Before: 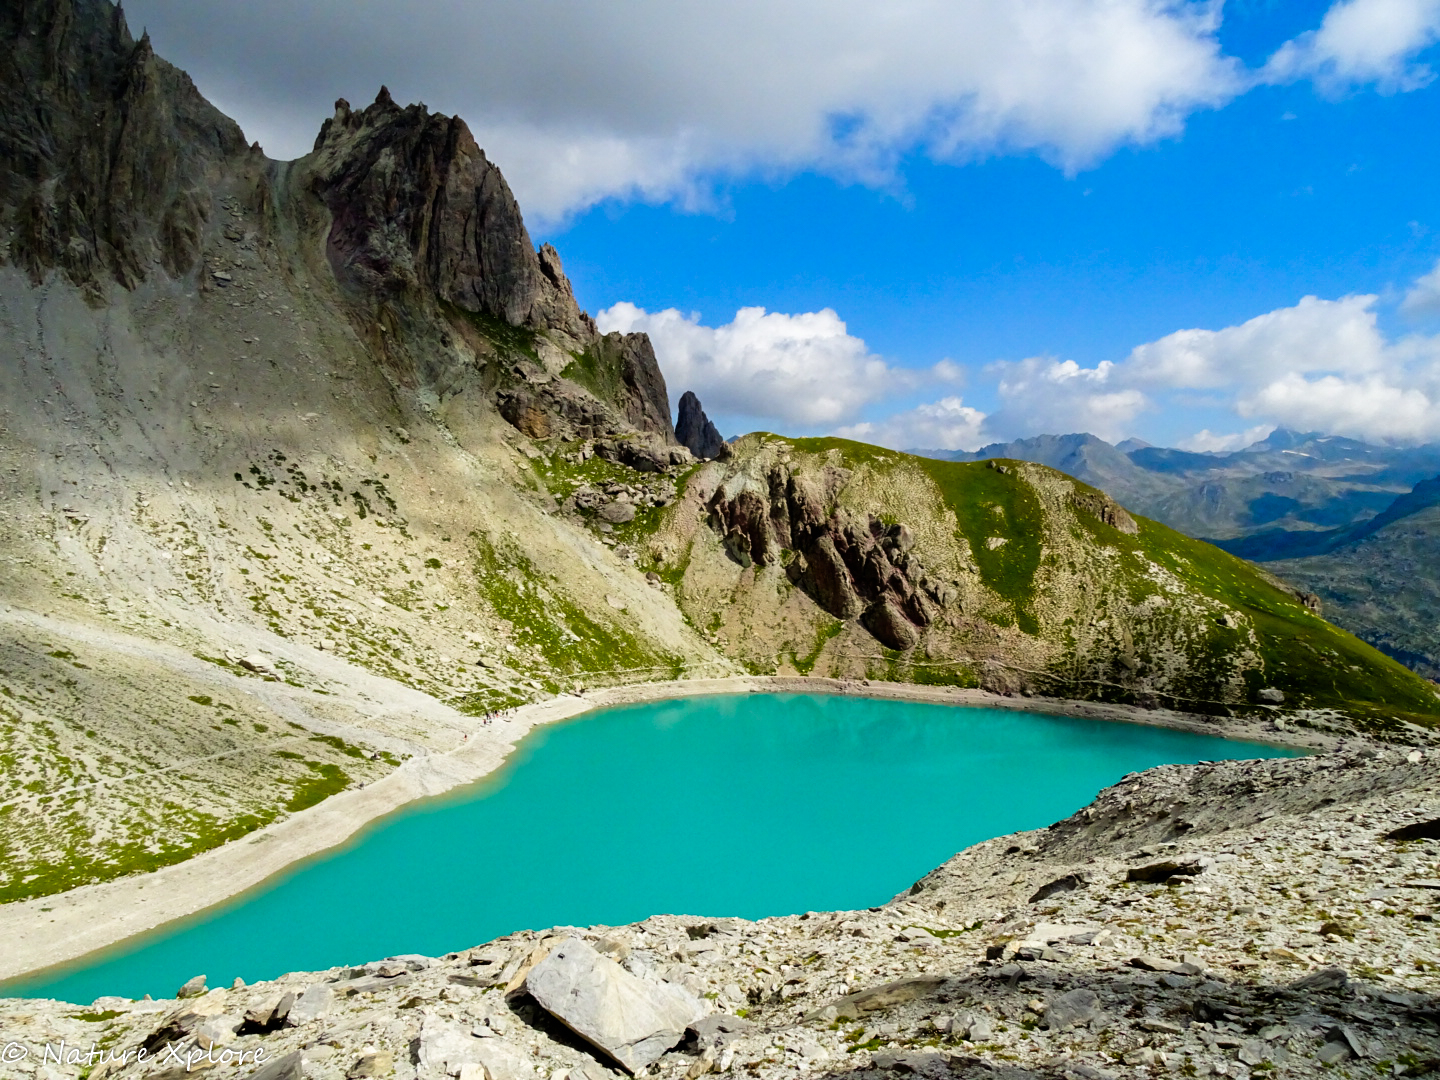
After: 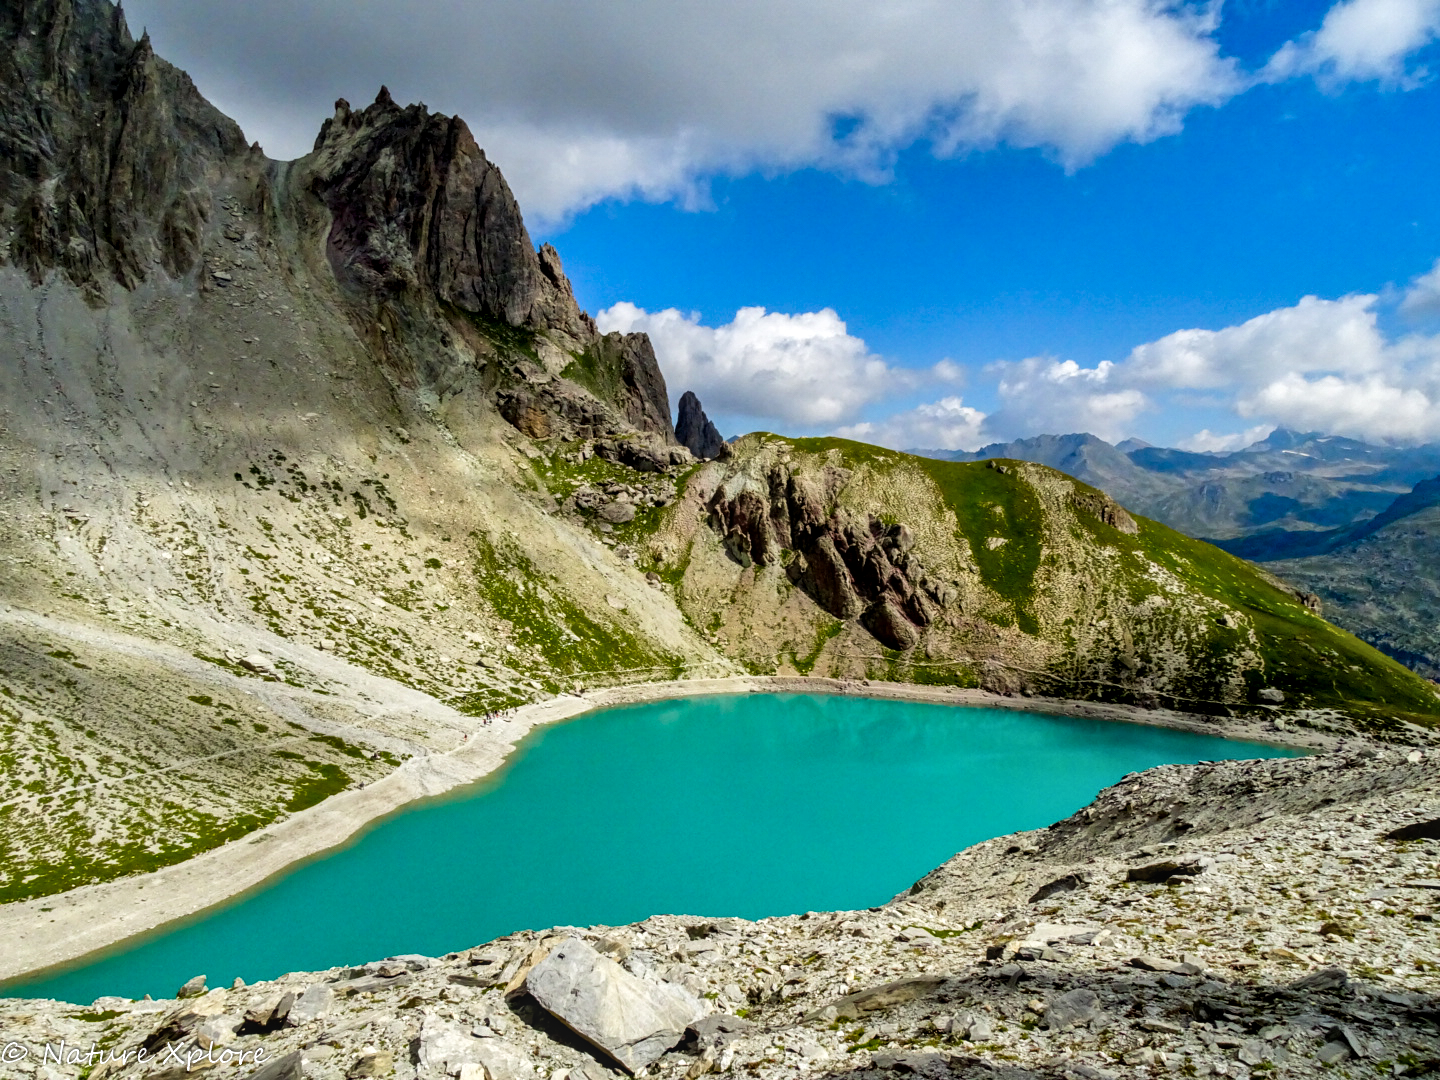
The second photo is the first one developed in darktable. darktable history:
shadows and highlights: shadows 58.4, highlights -60.13, soften with gaussian
local contrast: on, module defaults
